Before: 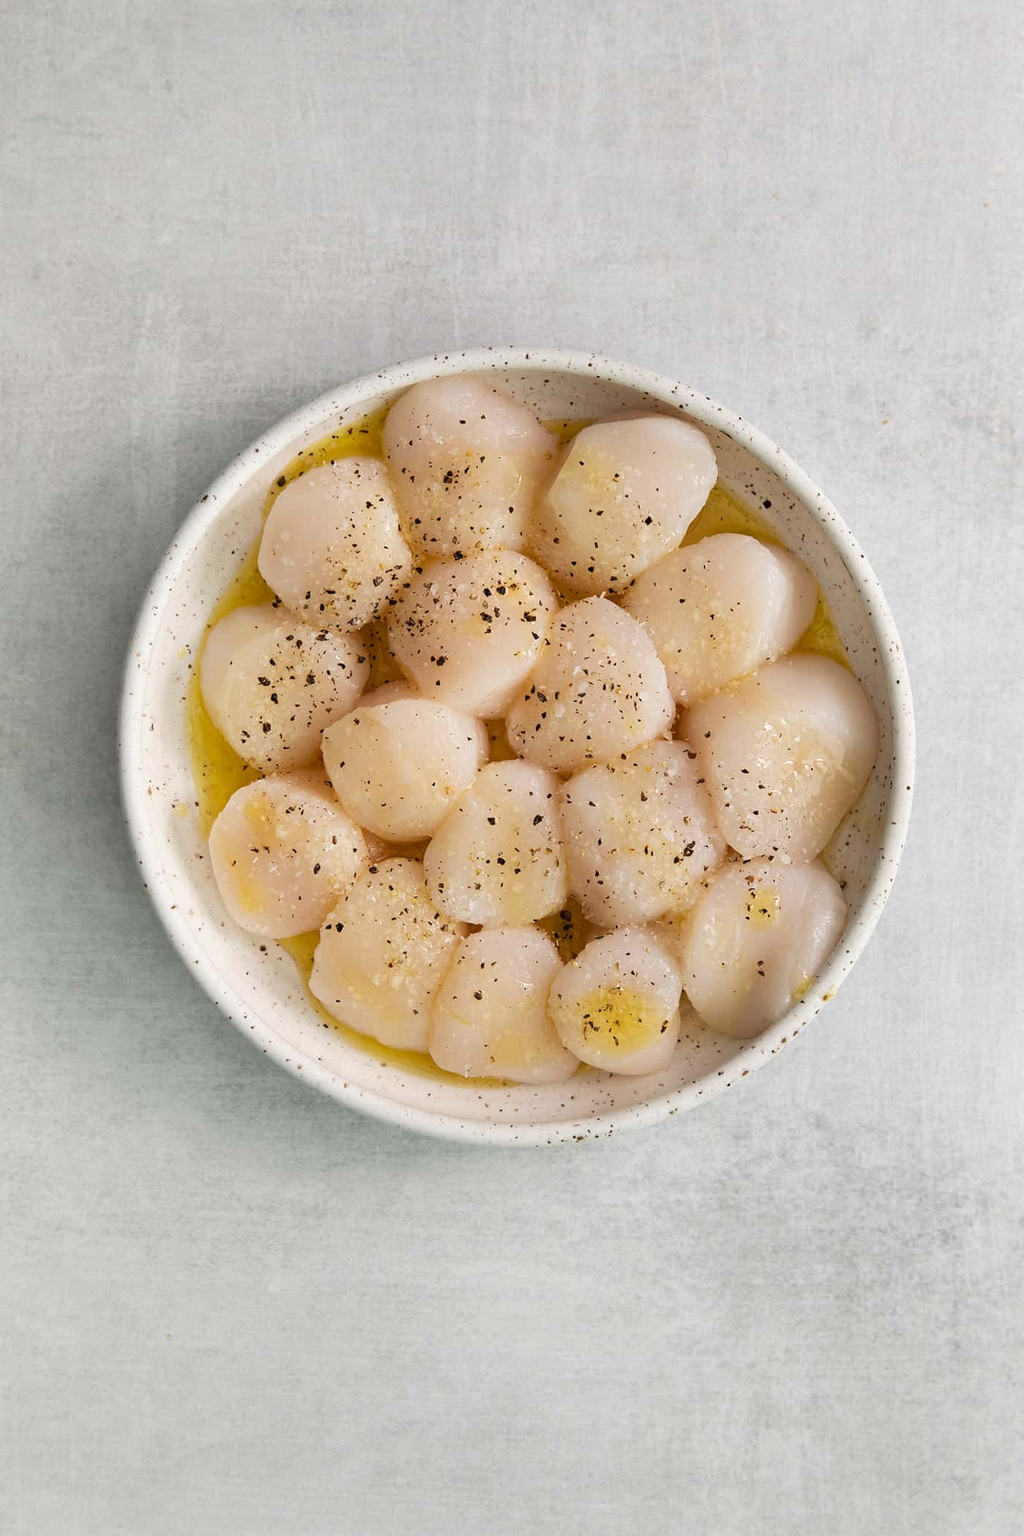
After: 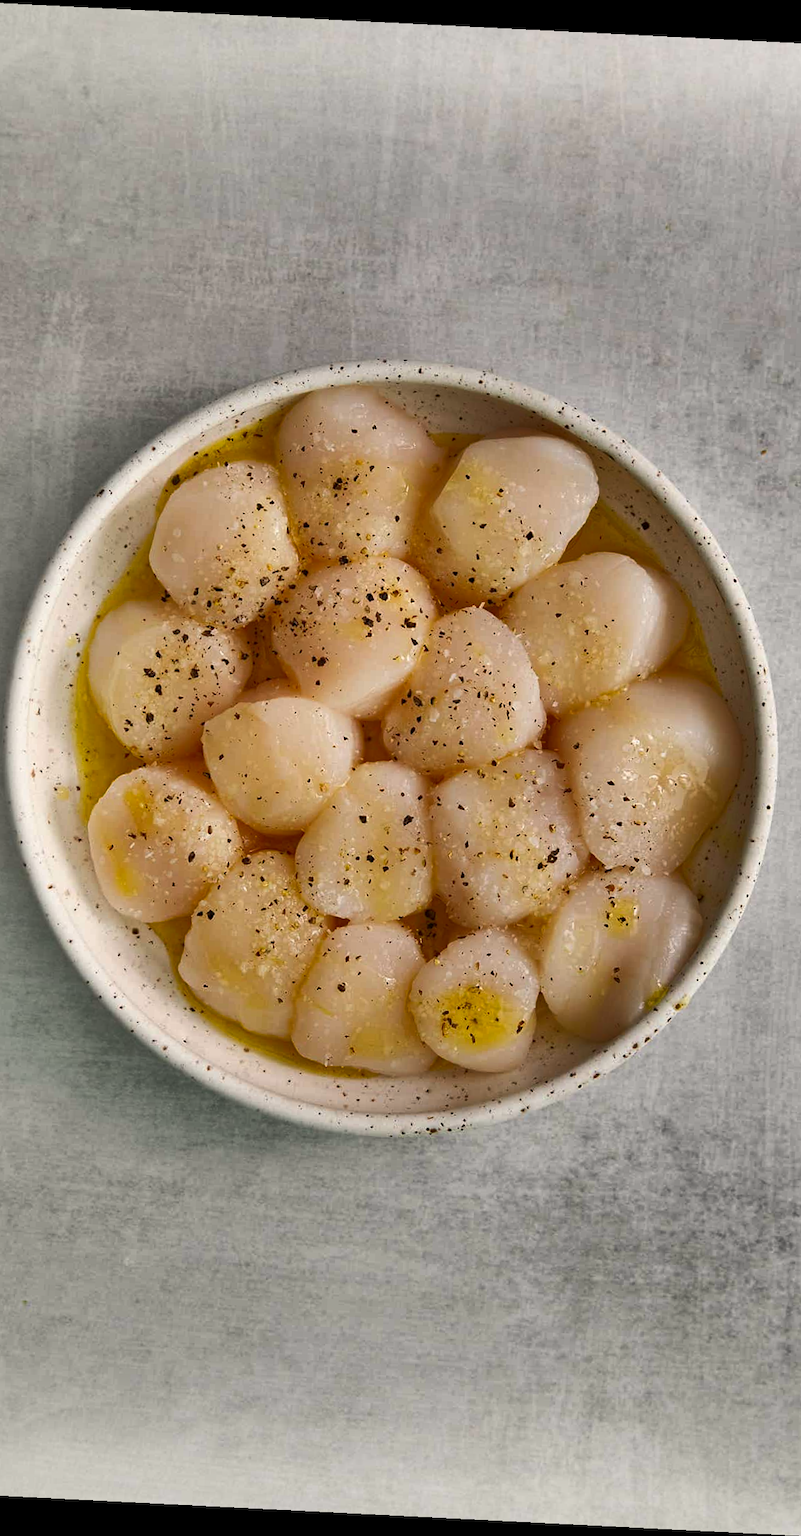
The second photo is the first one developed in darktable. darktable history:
contrast brightness saturation: saturation 0.096
crop and rotate: angle -2.88°, left 13.934%, top 0.02%, right 10.855%, bottom 0.069%
color correction: highlights a* 0.869, highlights b* 2.88, saturation 1.08
shadows and highlights: shadows 24.27, highlights -76.51, soften with gaussian
